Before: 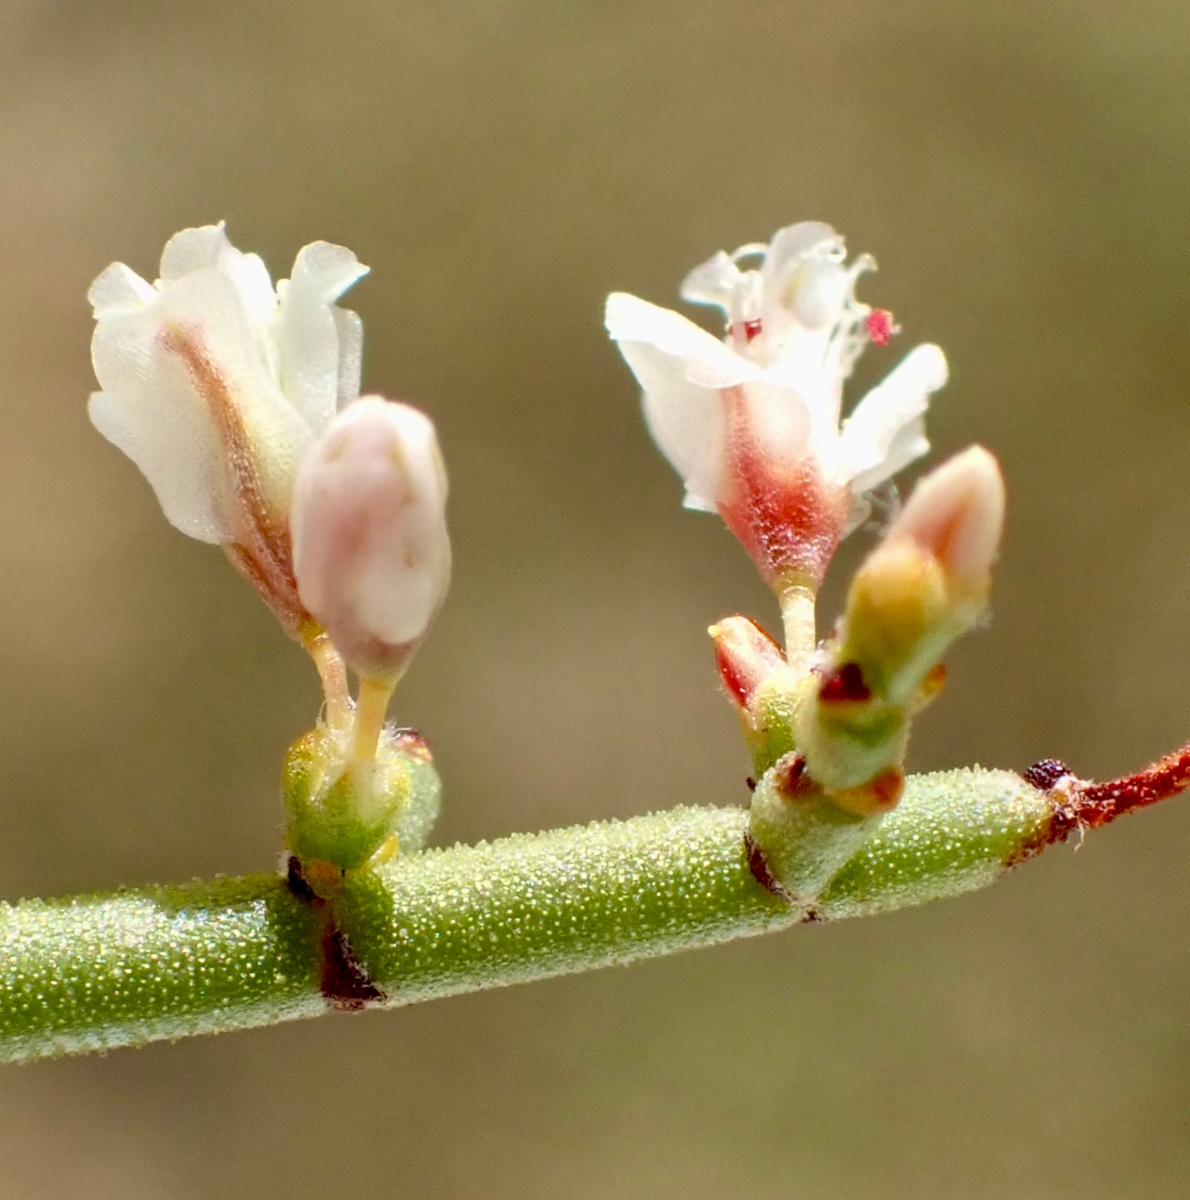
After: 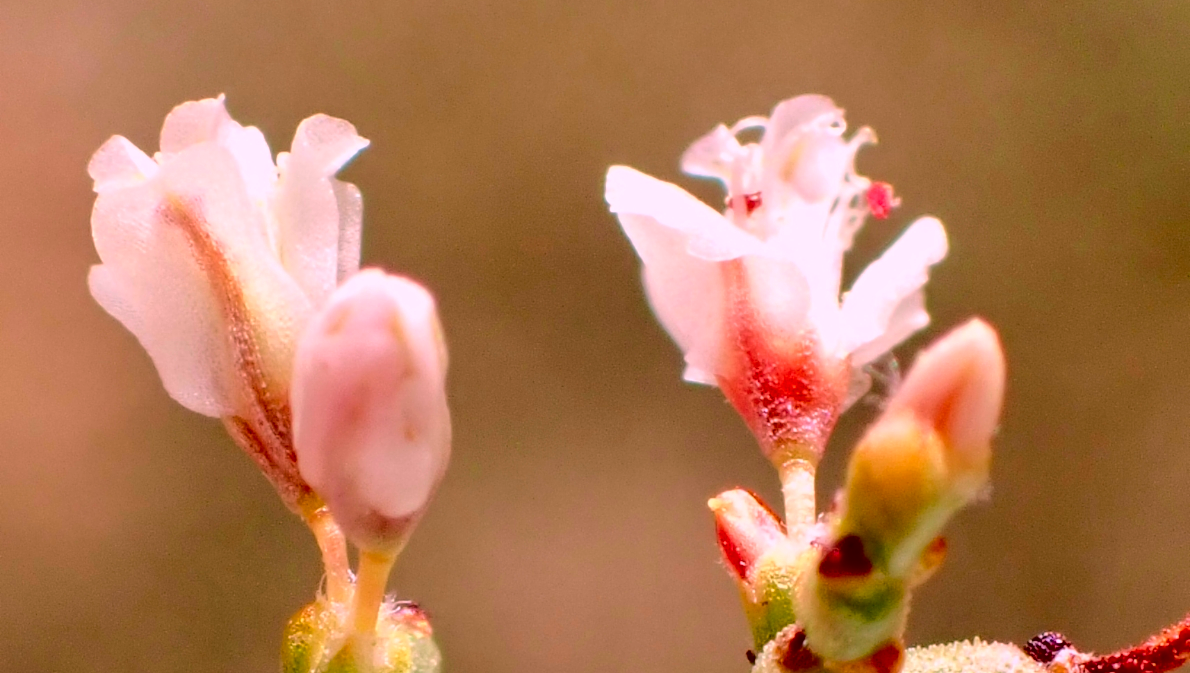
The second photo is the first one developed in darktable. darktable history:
base curve: preserve colors none
contrast brightness saturation: contrast 0.03, brightness -0.04
crop and rotate: top 10.605%, bottom 33.274%
tone curve: curves: ch0 [(0, 0) (0.181, 0.087) (0.498, 0.485) (0.78, 0.742) (0.993, 0.954)]; ch1 [(0, 0) (0.311, 0.149) (0.395, 0.349) (0.488, 0.477) (0.612, 0.641) (1, 1)]; ch2 [(0, 0) (0.5, 0.5) (0.638, 0.667) (1, 1)], color space Lab, independent channels, preserve colors none
white balance: red 1.188, blue 1.11
